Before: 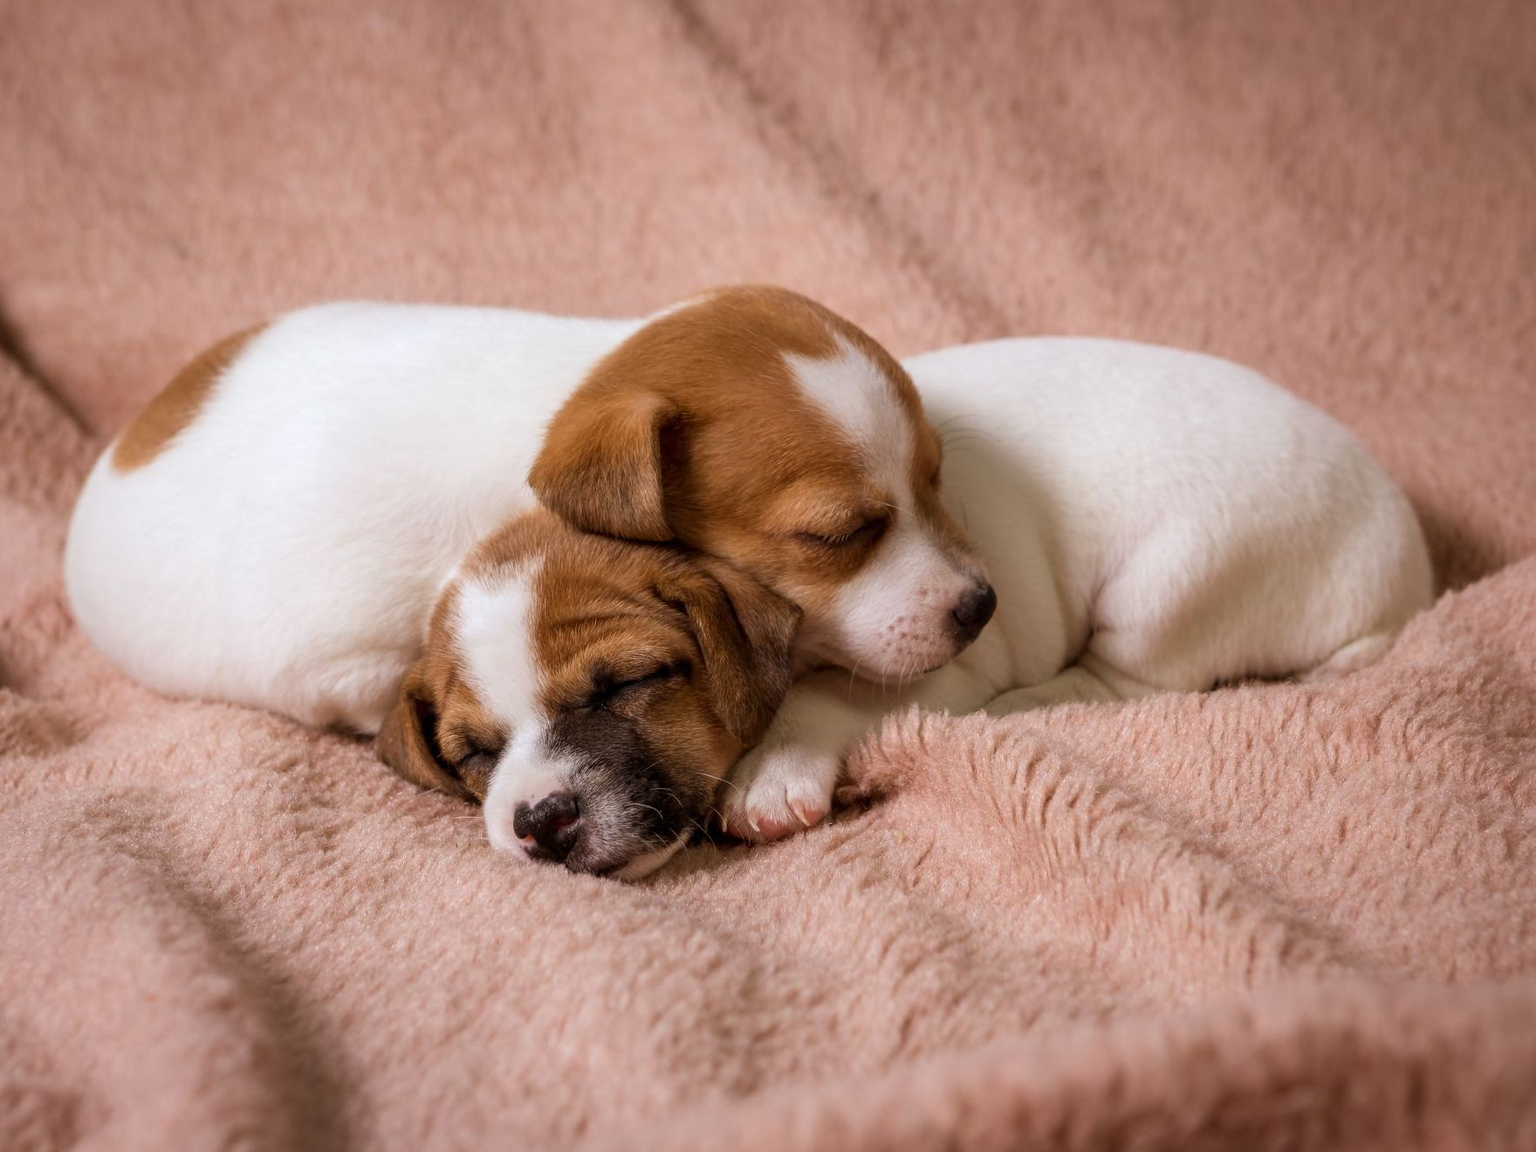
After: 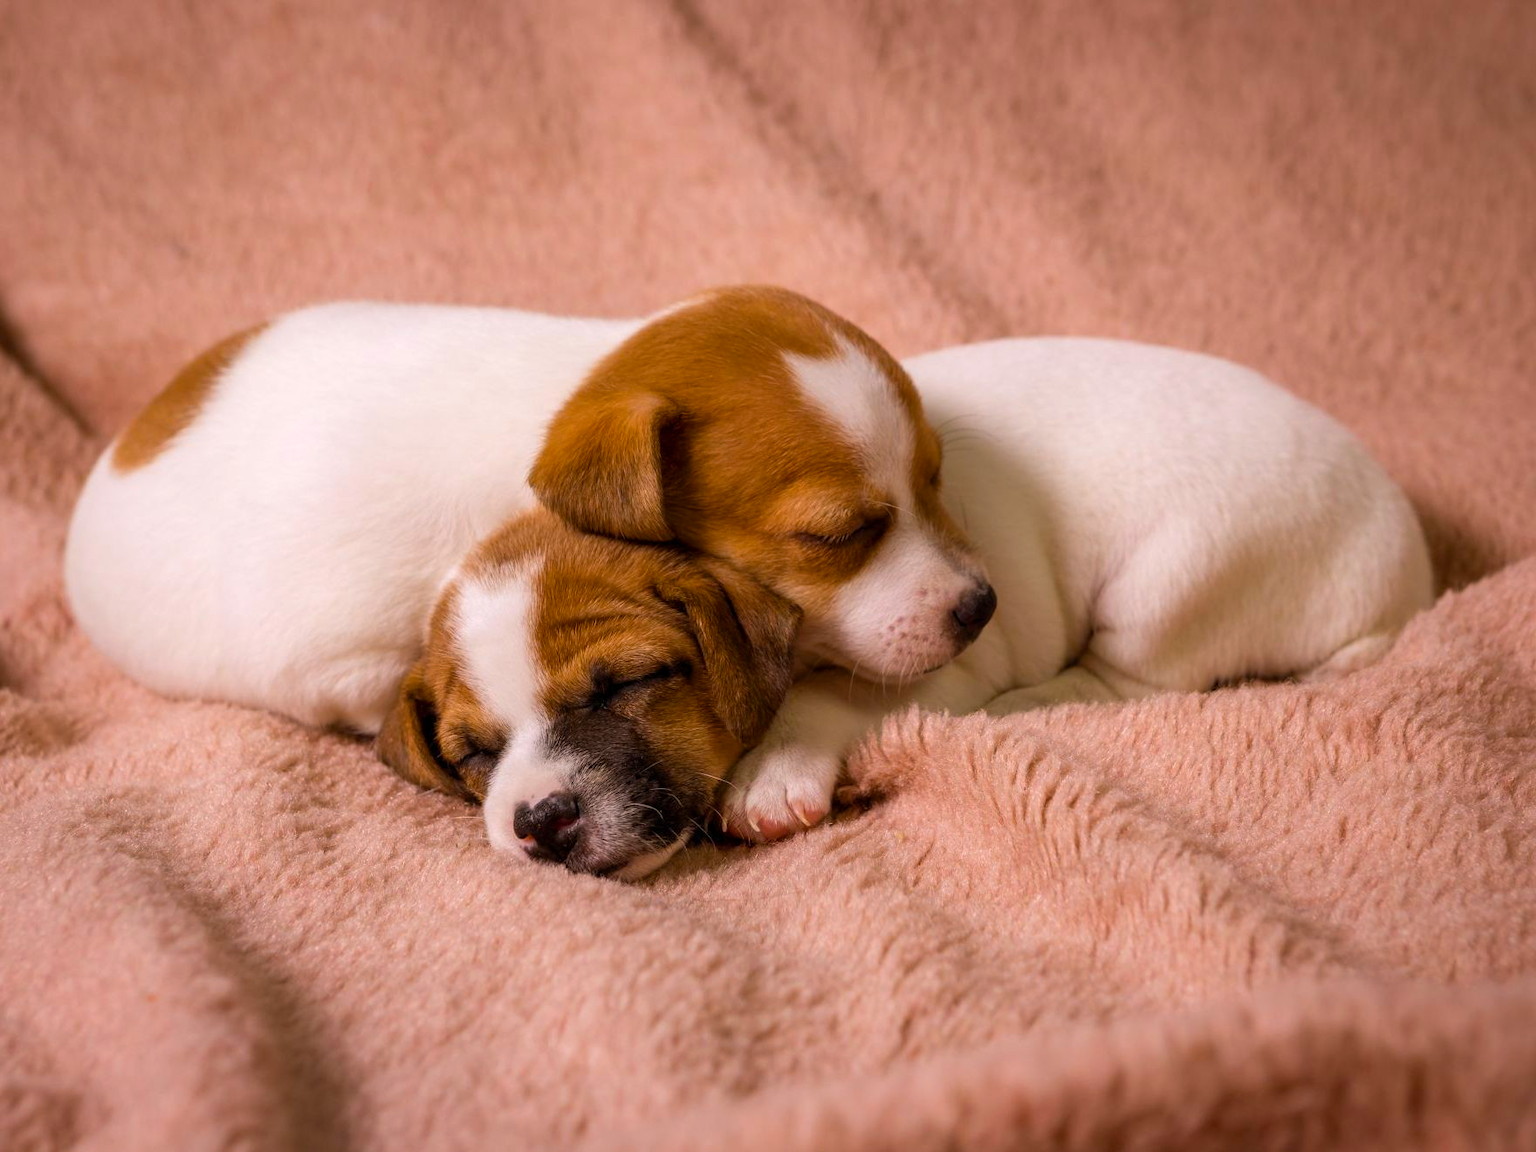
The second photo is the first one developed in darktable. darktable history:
color balance rgb: highlights gain › chroma 2.012%, highlights gain › hue 44.66°, perceptual saturation grading › global saturation 30.634%
